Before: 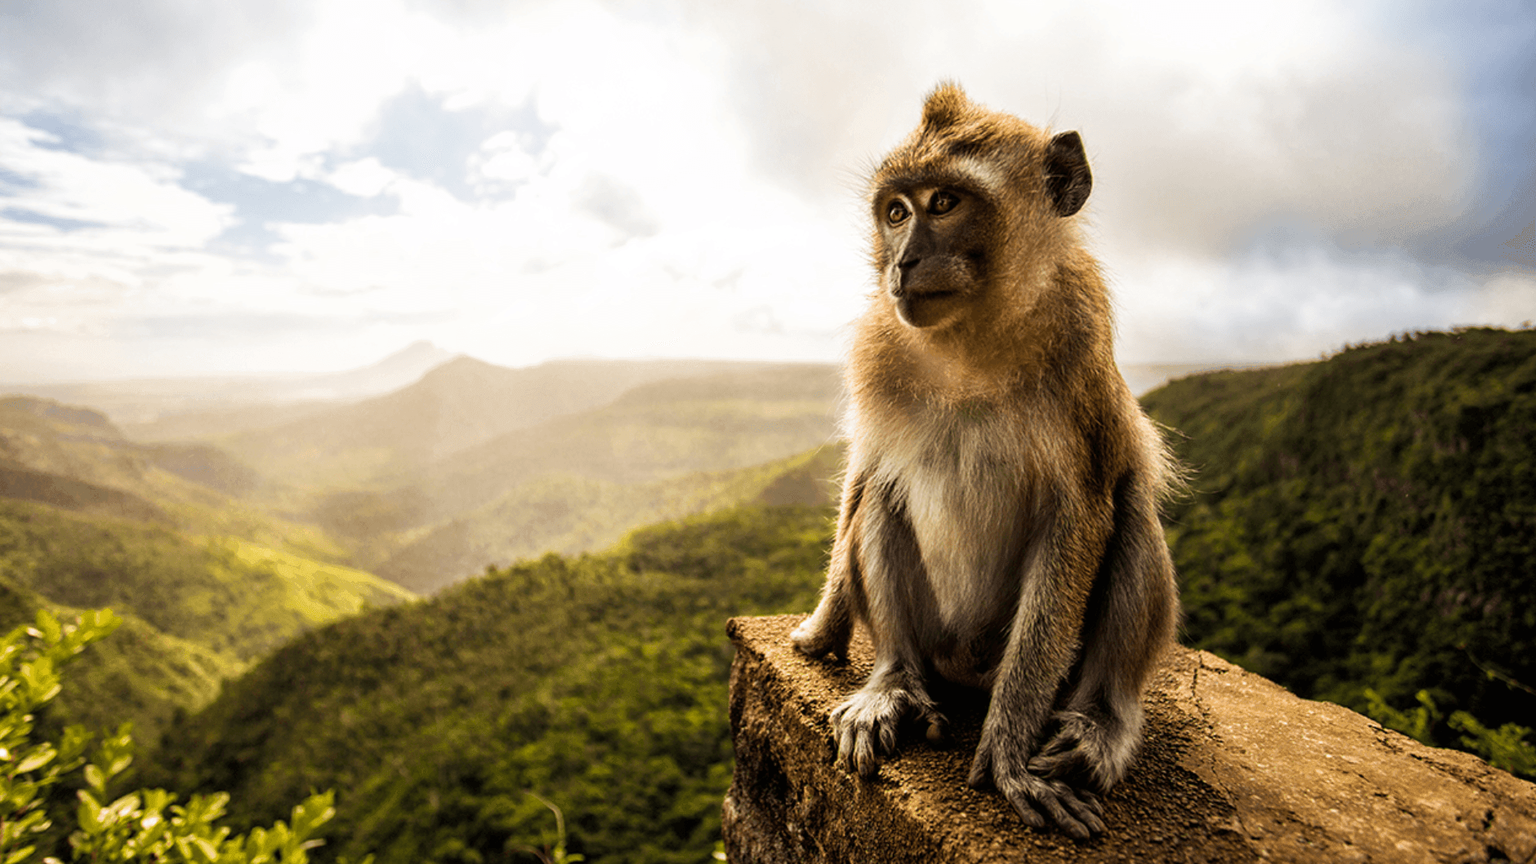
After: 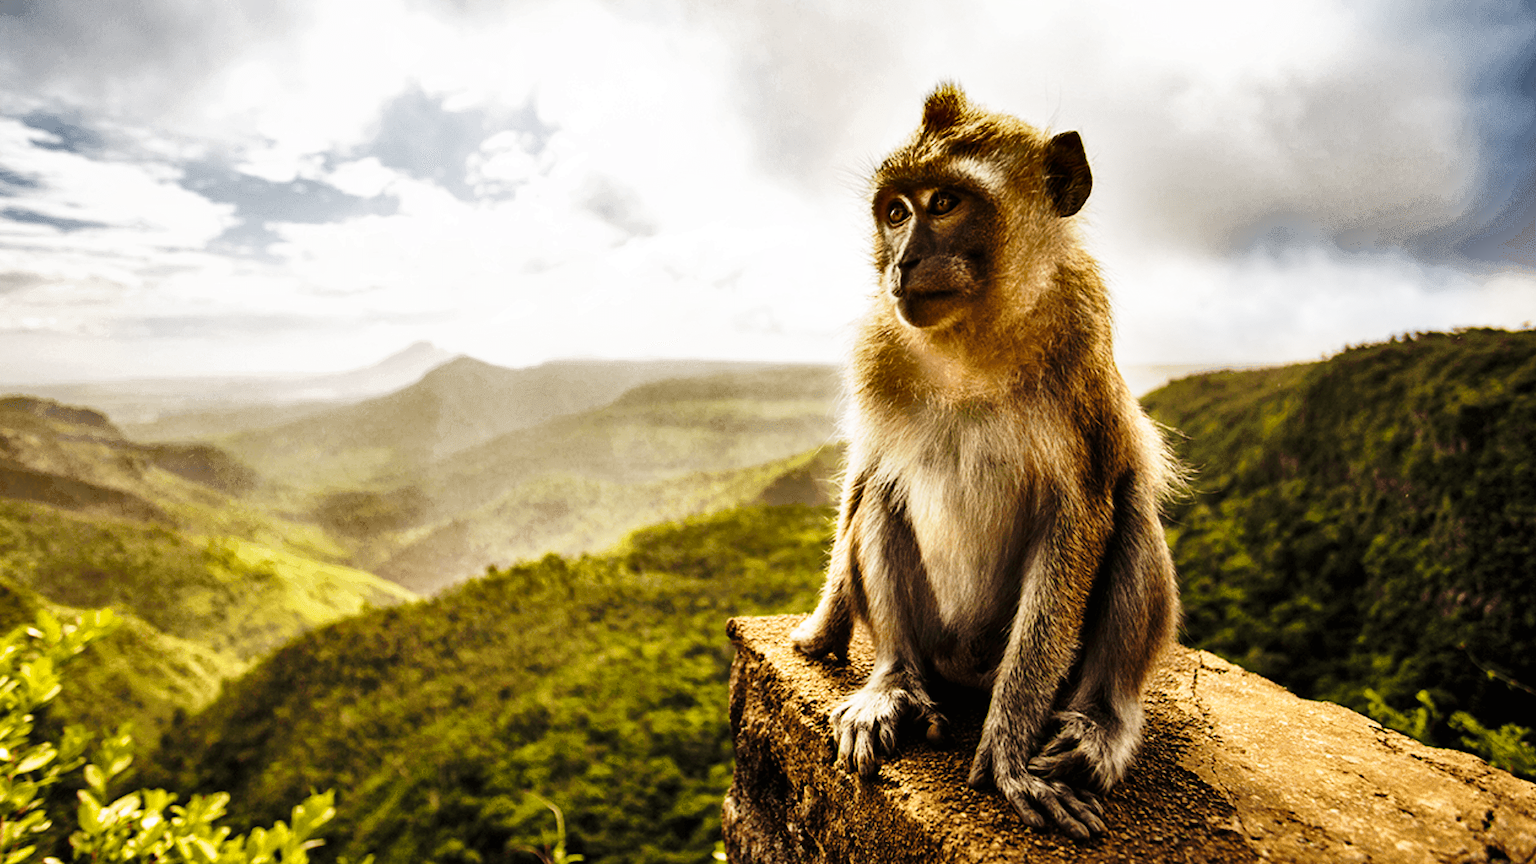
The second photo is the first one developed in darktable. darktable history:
base curve: curves: ch0 [(0, 0) (0.028, 0.03) (0.121, 0.232) (0.46, 0.748) (0.859, 0.968) (1, 1)], preserve colors none
shadows and highlights: shadows 20.91, highlights -82.73, soften with gaussian
